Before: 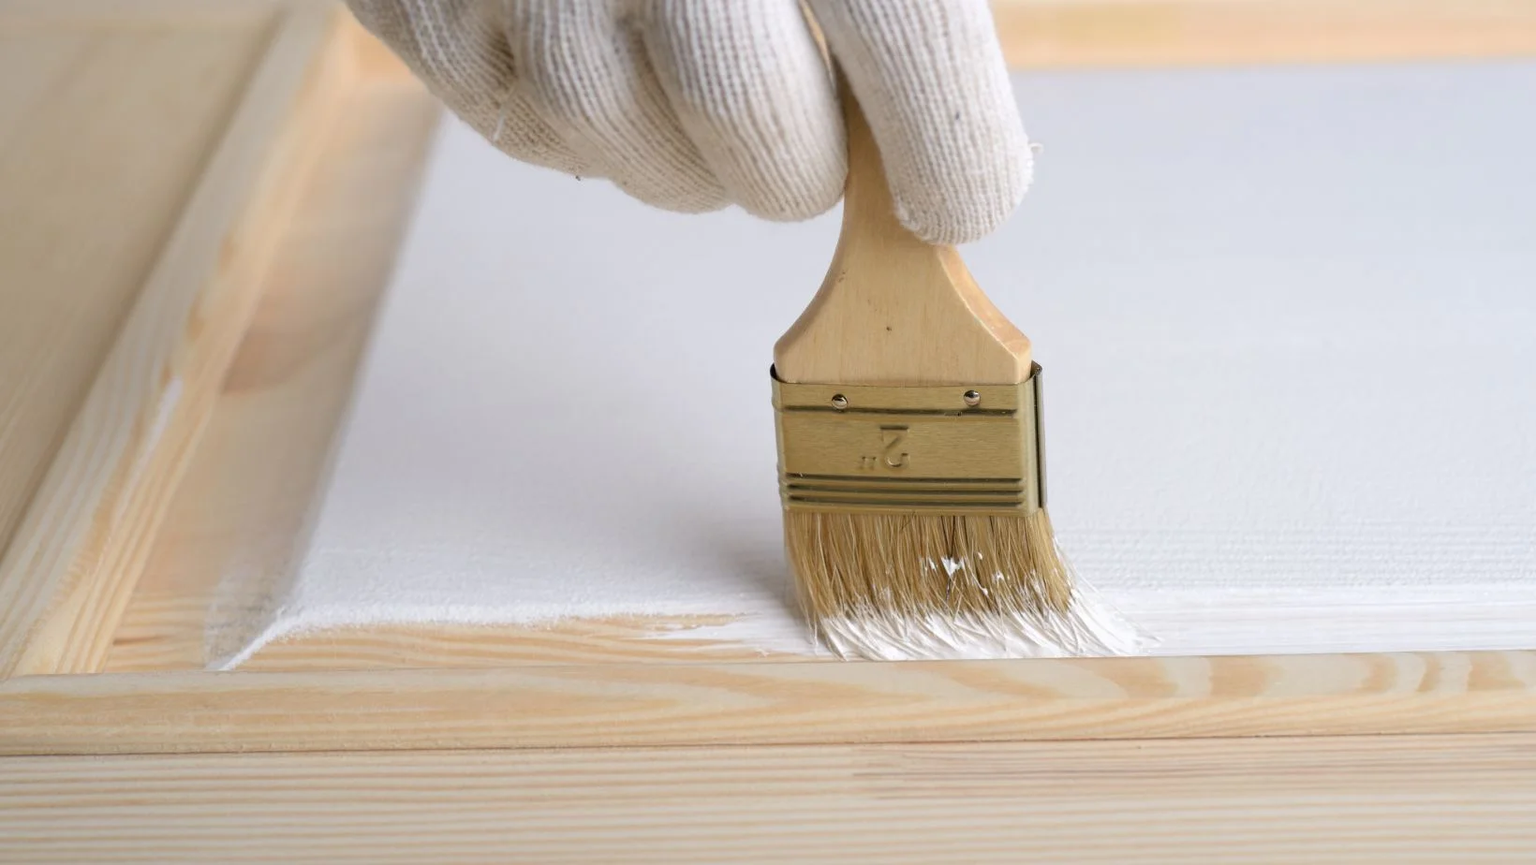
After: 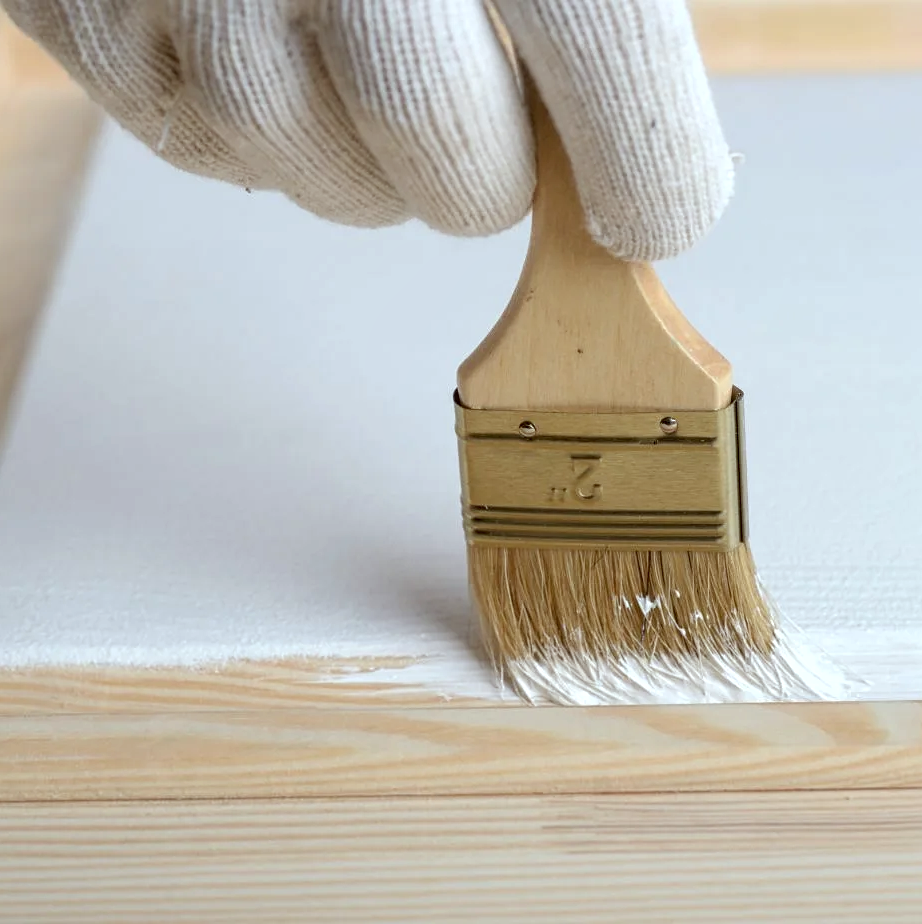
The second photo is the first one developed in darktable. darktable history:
crop and rotate: left 22.516%, right 21.234%
local contrast: on, module defaults
color correction: highlights a* -4.98, highlights b* -3.76, shadows a* 3.83, shadows b* 4.08
sharpen: amount 0.2
